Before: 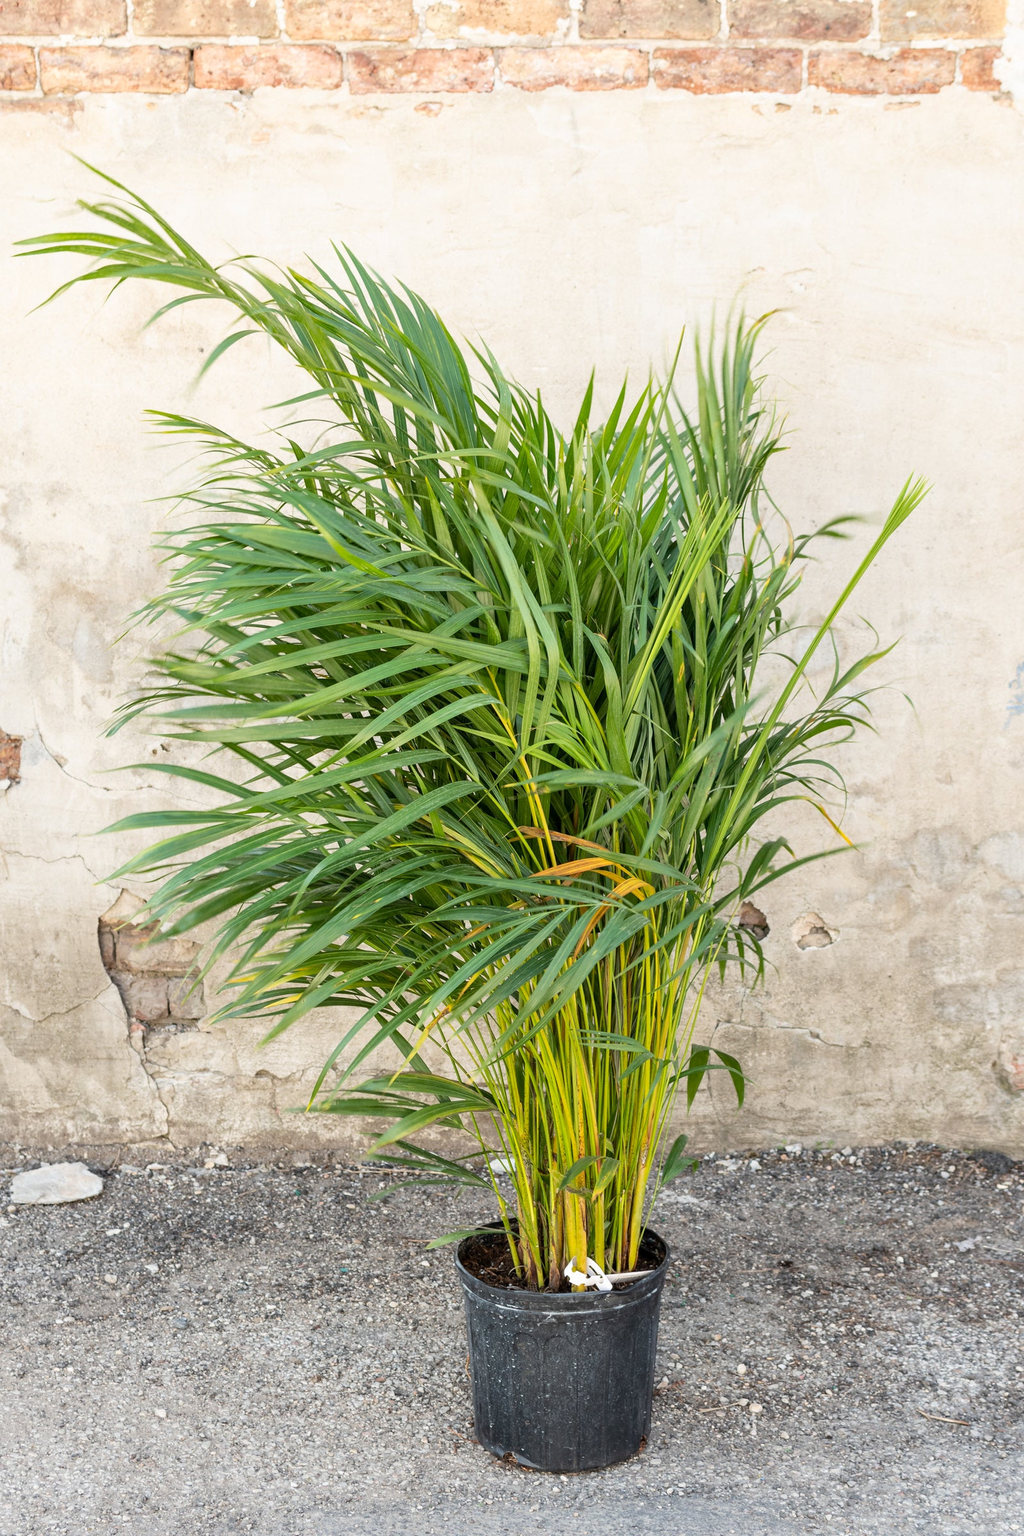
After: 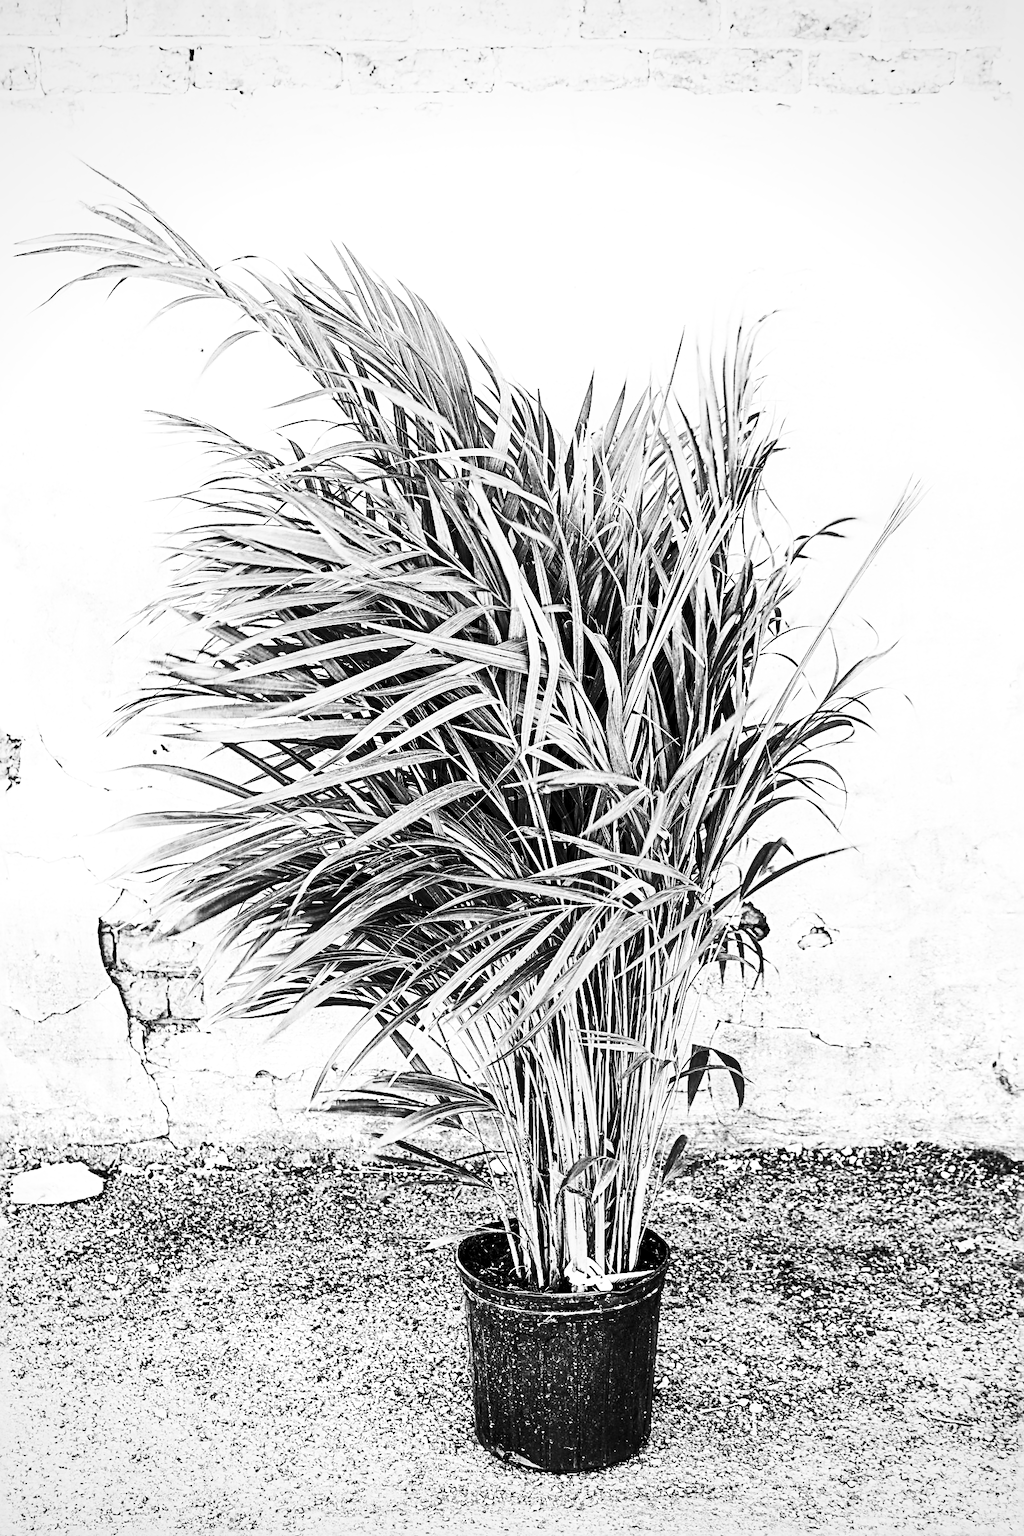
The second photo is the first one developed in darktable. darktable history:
monochrome: on, module defaults
local contrast: highlights 100%, shadows 100%, detail 120%, midtone range 0.2
vignetting: brightness -0.233, saturation 0.141
sharpen: radius 3.69, amount 0.928
contrast brightness saturation: contrast 0.93, brightness 0.2
